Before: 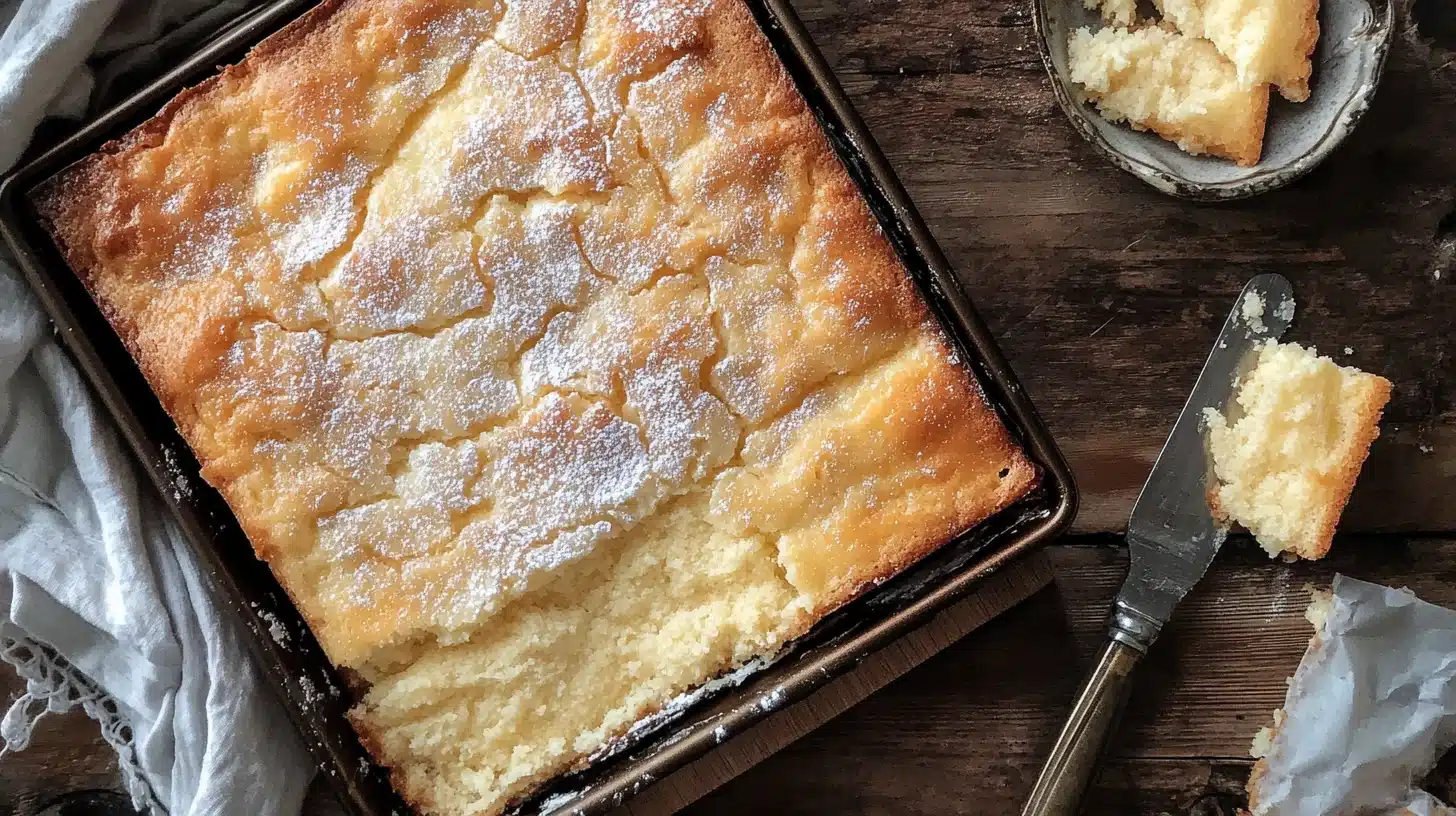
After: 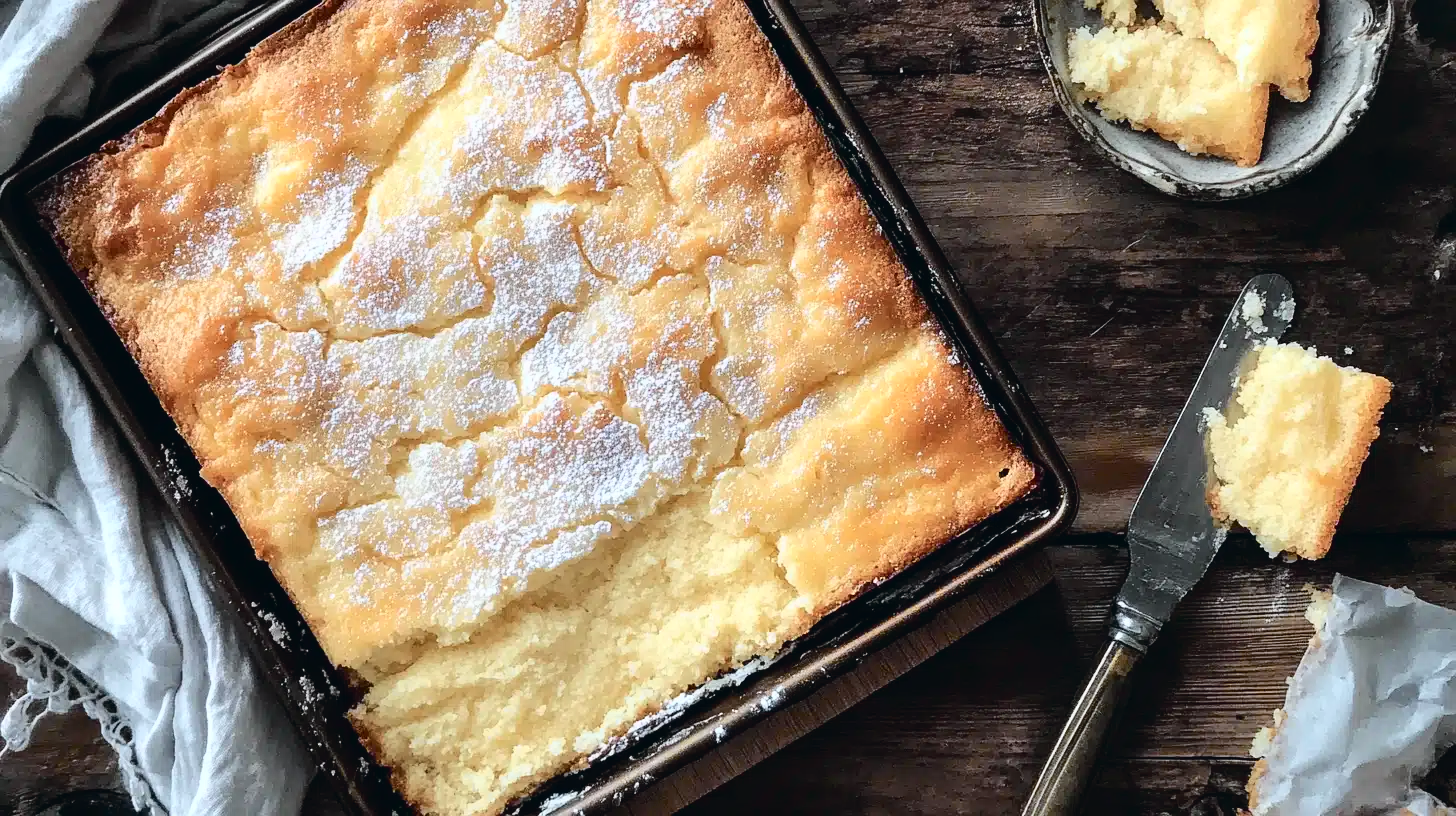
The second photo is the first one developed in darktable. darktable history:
tone curve: curves: ch0 [(0, 0.023) (0.087, 0.065) (0.184, 0.168) (0.45, 0.54) (0.57, 0.683) (0.722, 0.825) (0.877, 0.948) (1, 1)]; ch1 [(0, 0) (0.388, 0.369) (0.44, 0.44) (0.489, 0.481) (0.534, 0.528) (0.657, 0.655) (1, 1)]; ch2 [(0, 0) (0.353, 0.317) (0.408, 0.427) (0.472, 0.46) (0.5, 0.488) (0.537, 0.518) (0.576, 0.592) (0.625, 0.631) (1, 1)], color space Lab, independent channels, preserve colors none
